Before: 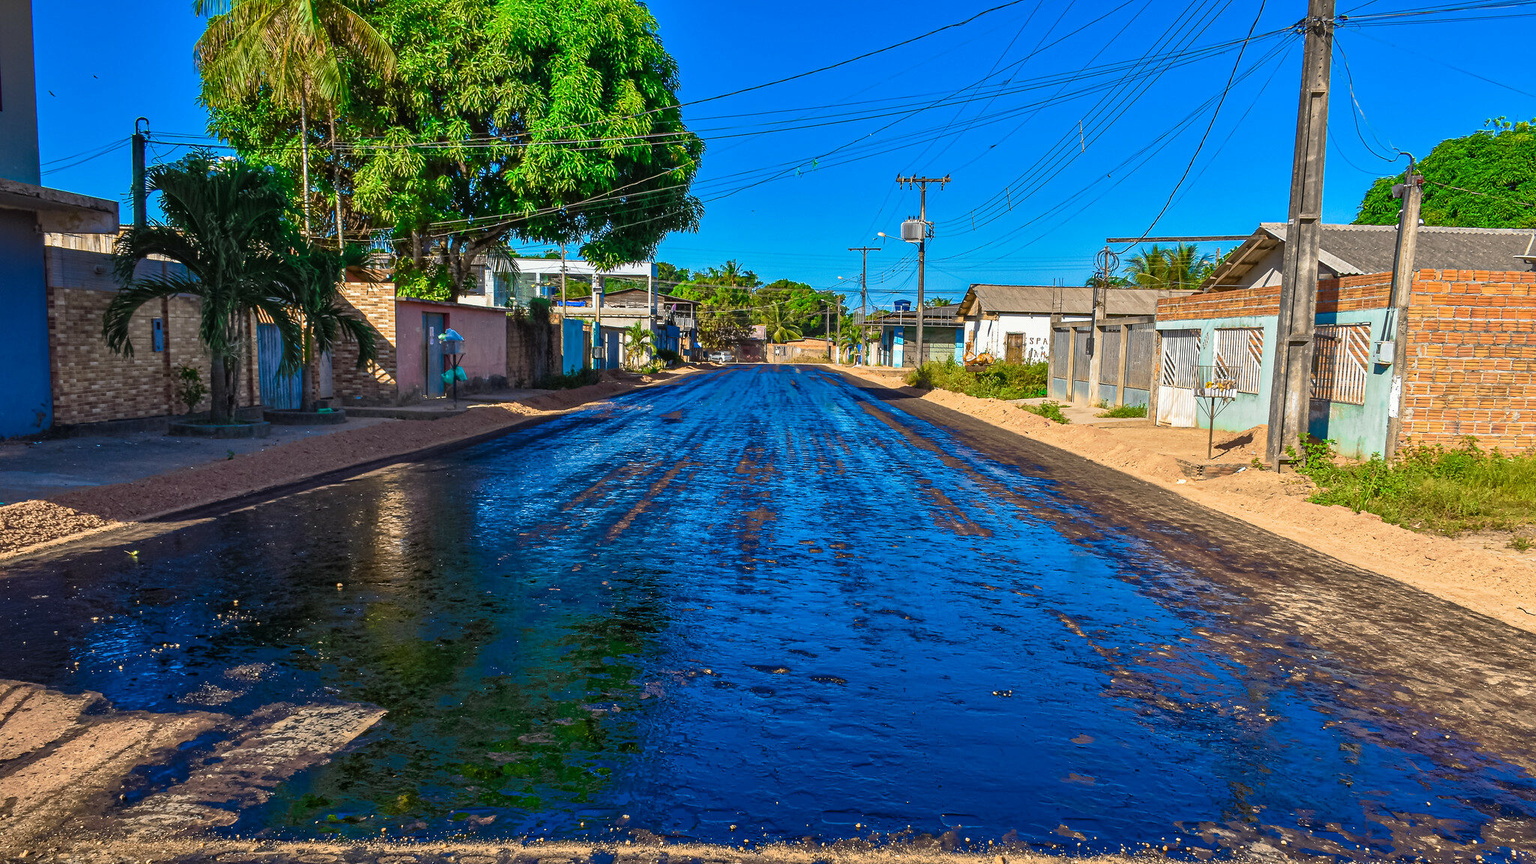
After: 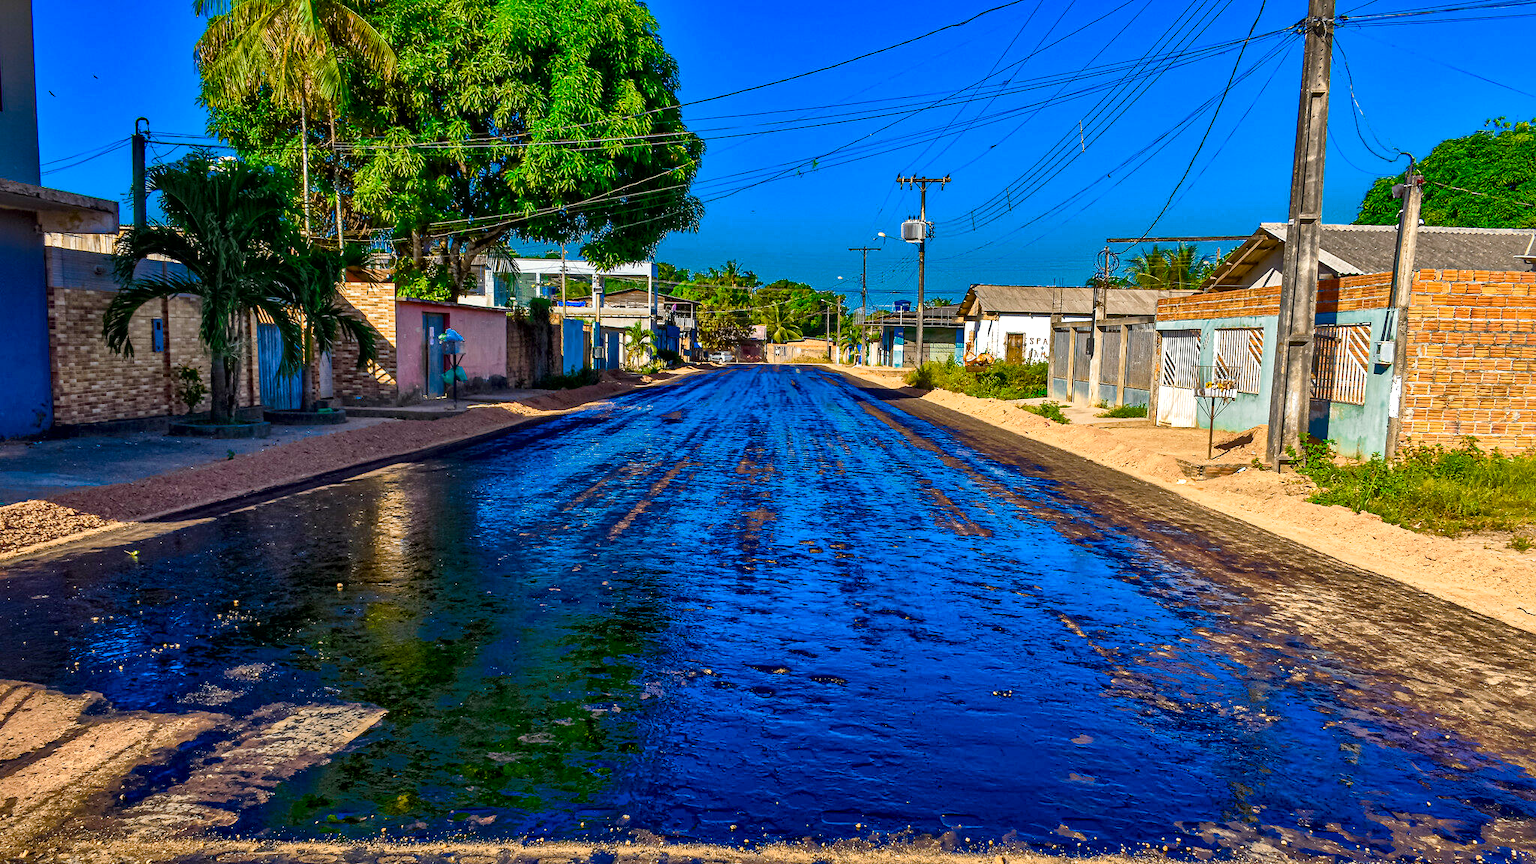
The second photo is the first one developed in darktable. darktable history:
color balance rgb: linear chroma grading › global chroma 0.89%, perceptual saturation grading › global saturation 28.2%, perceptual saturation grading › highlights -24.973%, perceptual saturation grading › mid-tones 25.356%, perceptual saturation grading › shadows 49.464%
color zones: curves: ch0 [(0.25, 0.5) (0.636, 0.25) (0.75, 0.5)]
local contrast: mode bilateral grid, contrast 21, coarseness 50, detail 171%, midtone range 0.2
